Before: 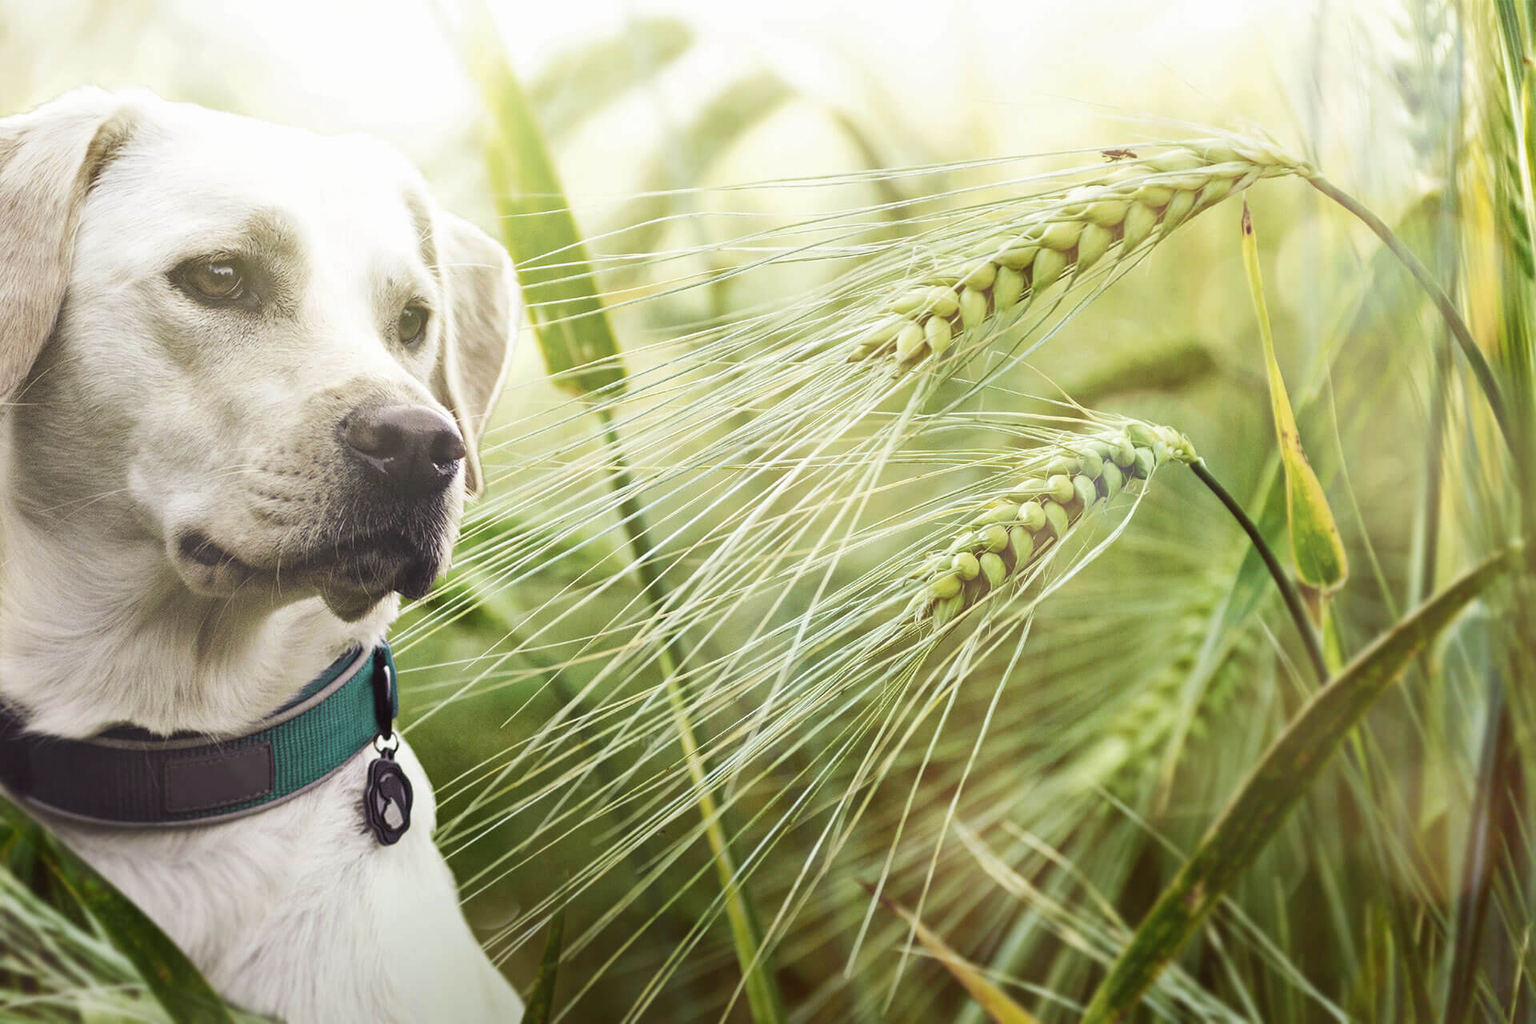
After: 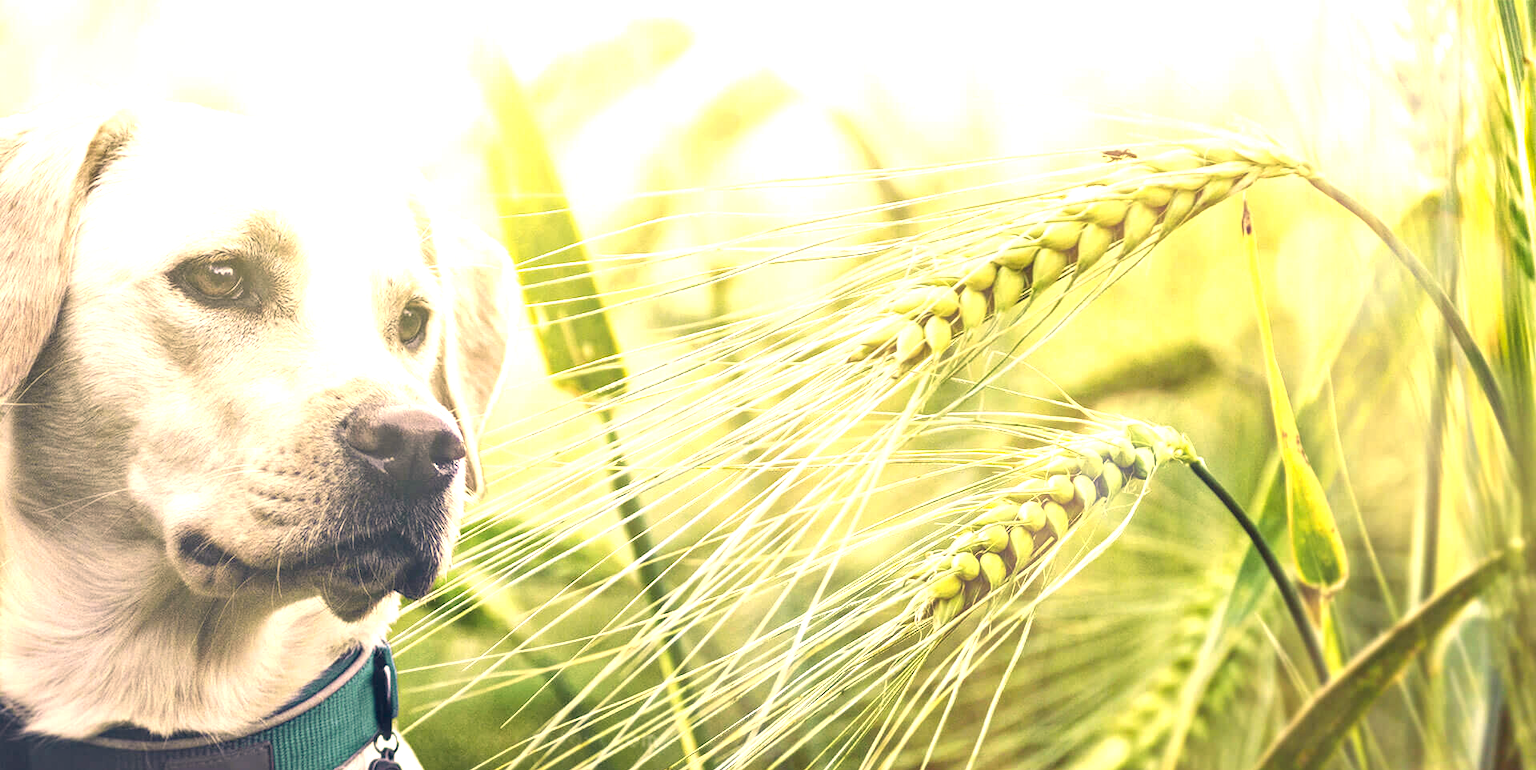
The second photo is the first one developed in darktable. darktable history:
exposure: black level correction 0, exposure 0.856 EV, compensate highlight preservation false
crop: bottom 24.688%
local contrast: on, module defaults
color correction: highlights a* 10.33, highlights b* 14.25, shadows a* -9.61, shadows b* -14.93
